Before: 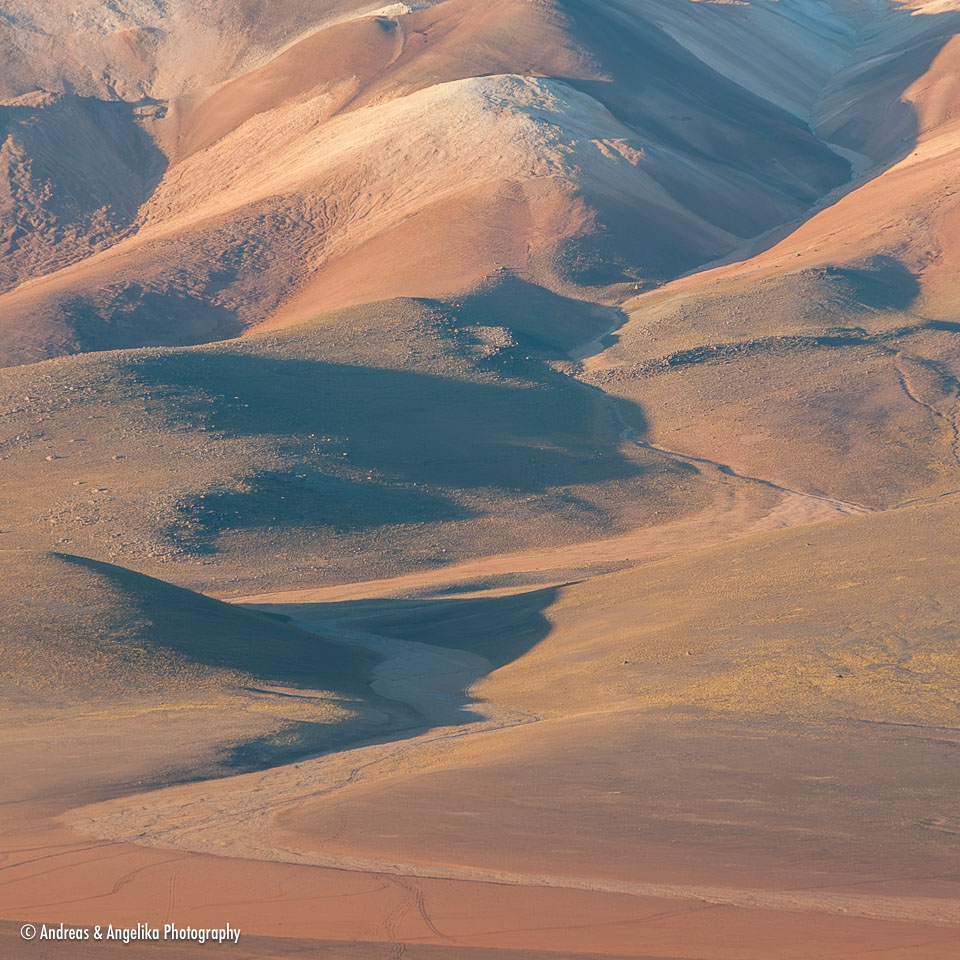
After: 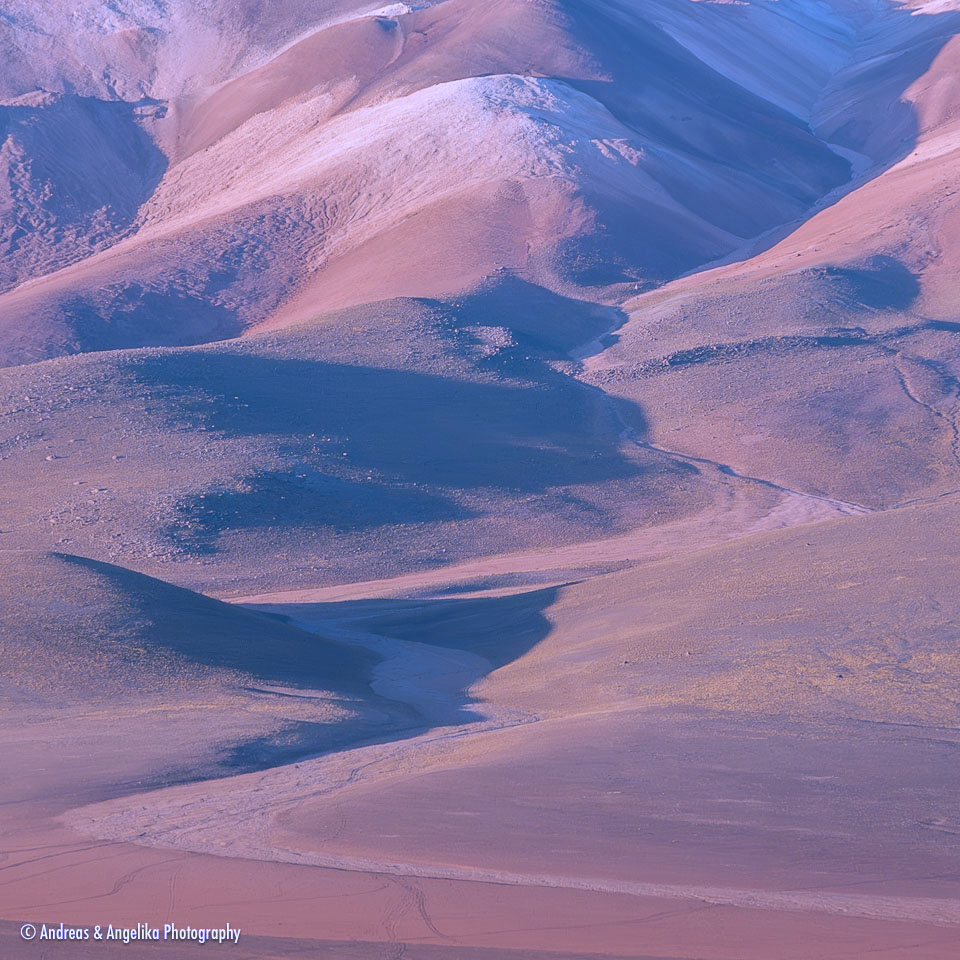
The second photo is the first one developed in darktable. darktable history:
color correction: highlights a* 15.46, highlights b* -20.56
white balance: red 0.871, blue 1.249
